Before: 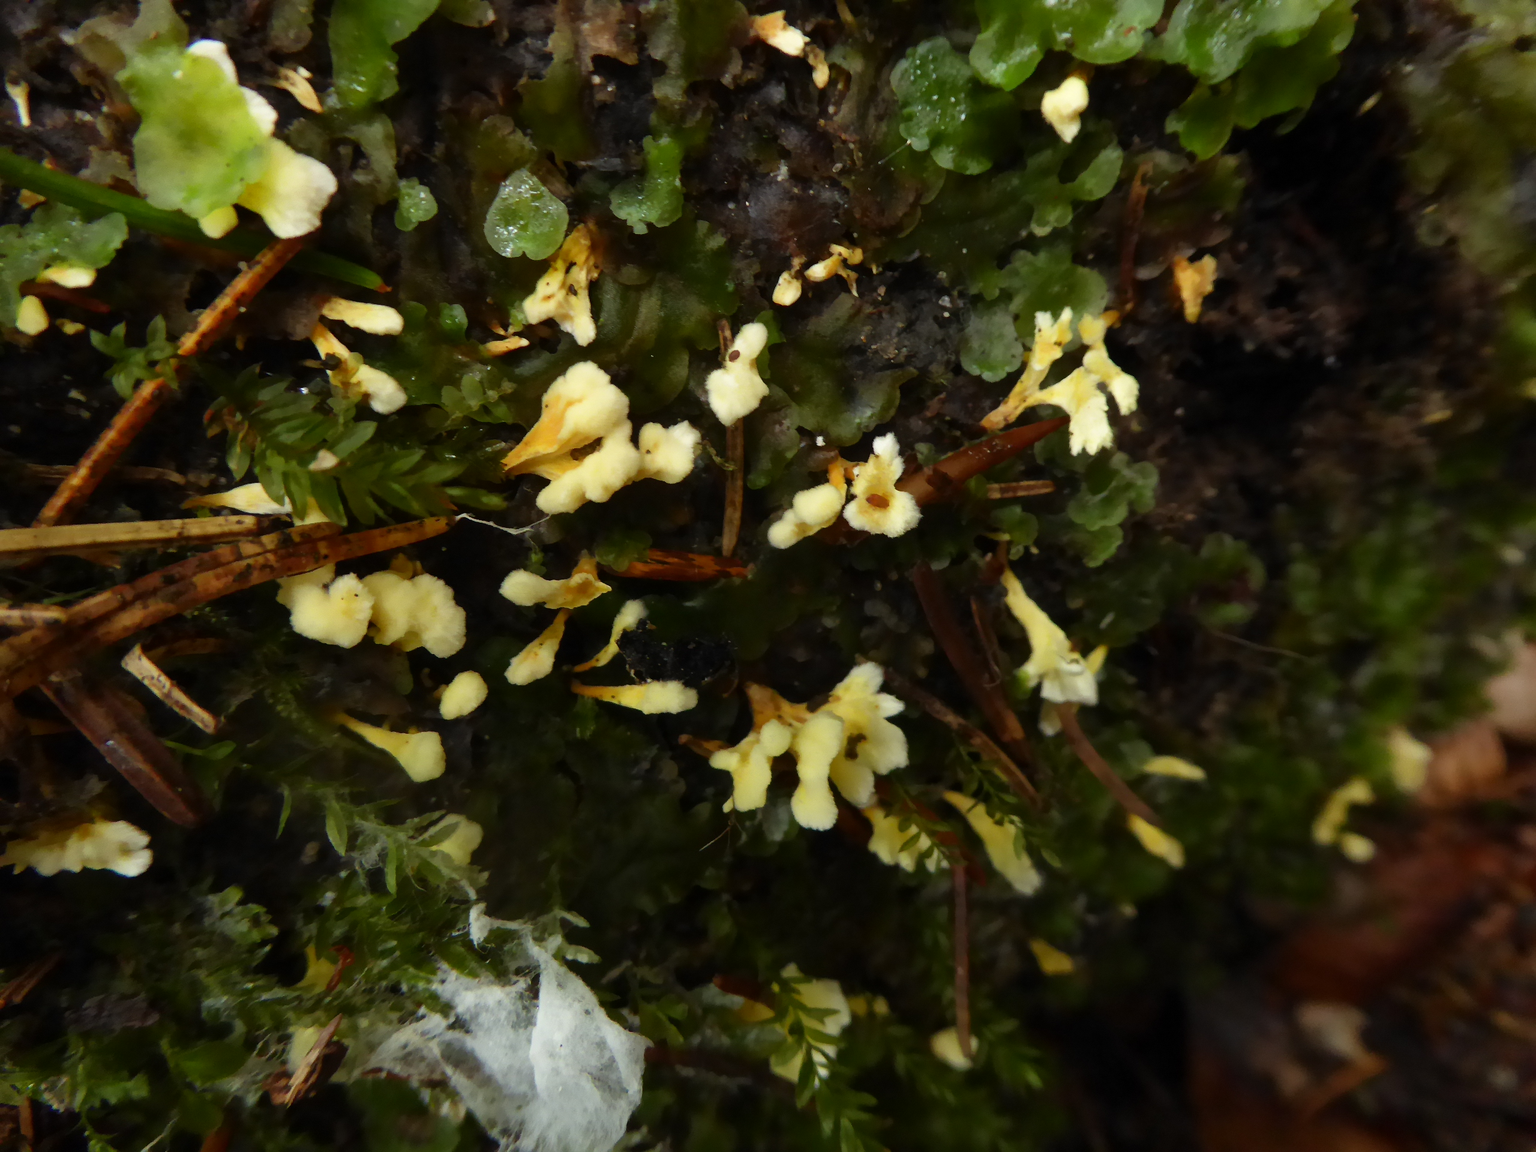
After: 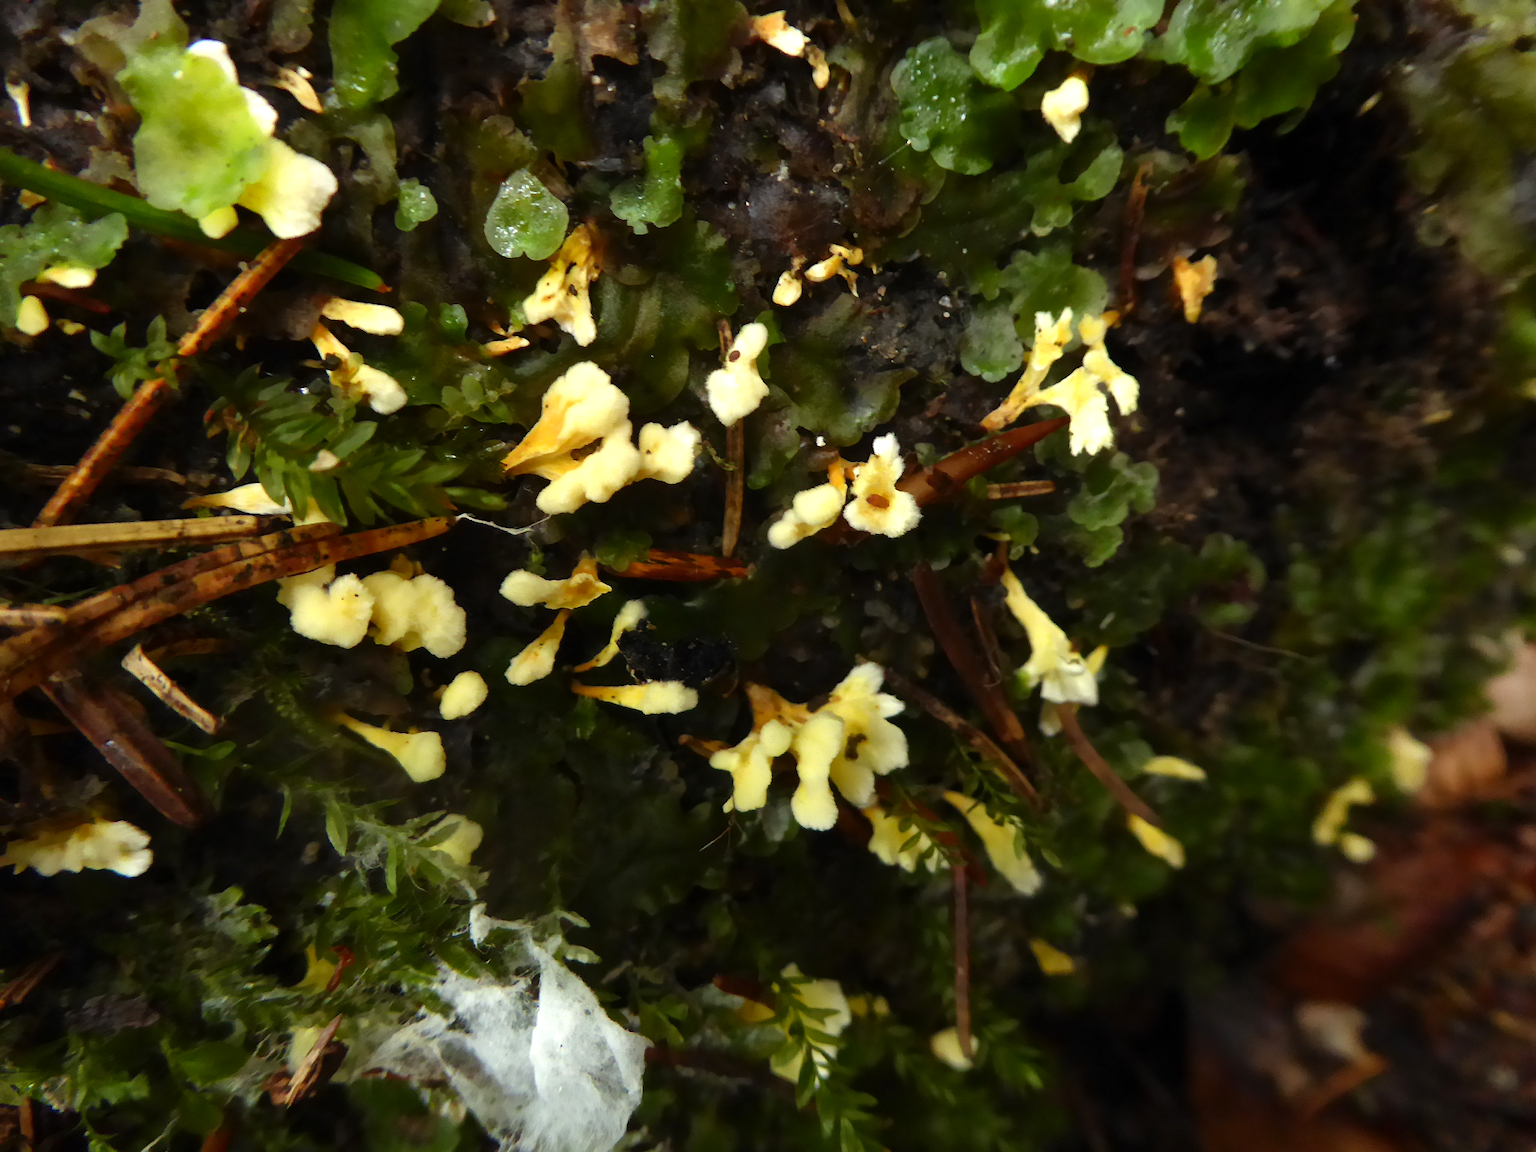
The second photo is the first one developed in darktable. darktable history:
levels: levels [0, 0.43, 0.859]
